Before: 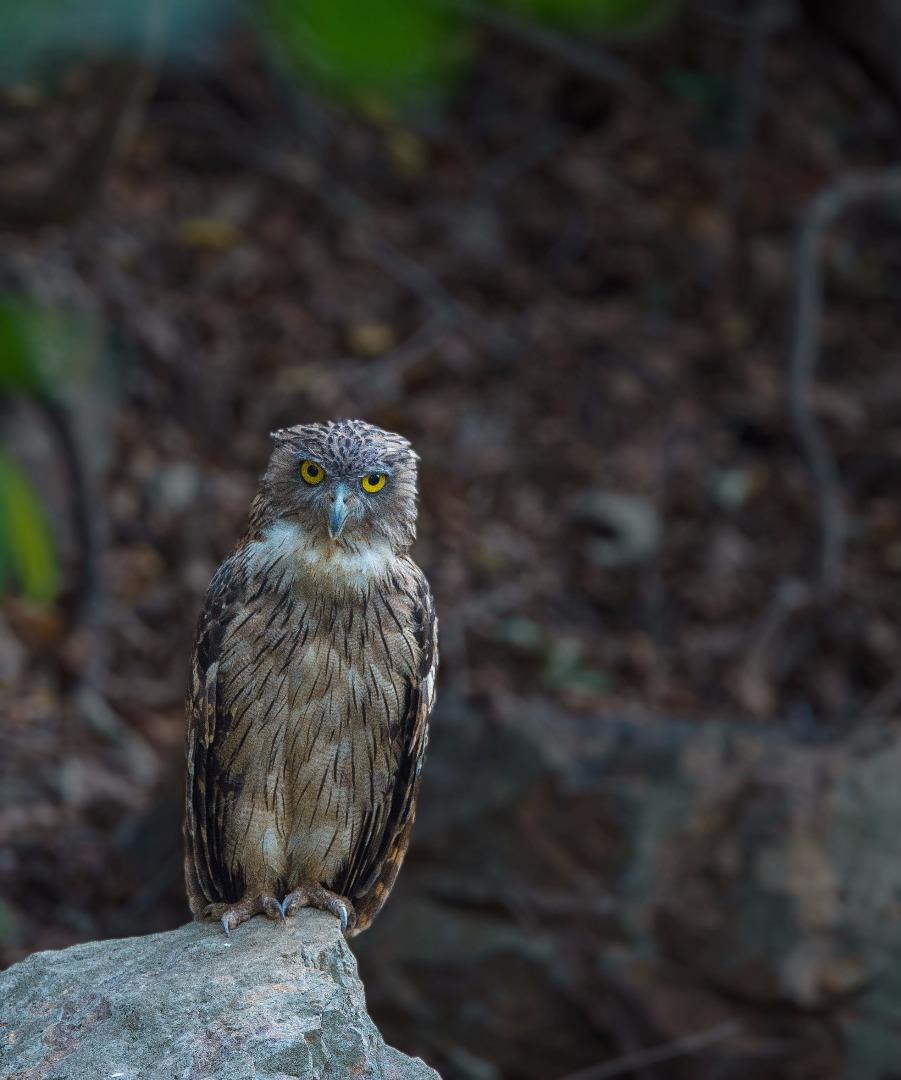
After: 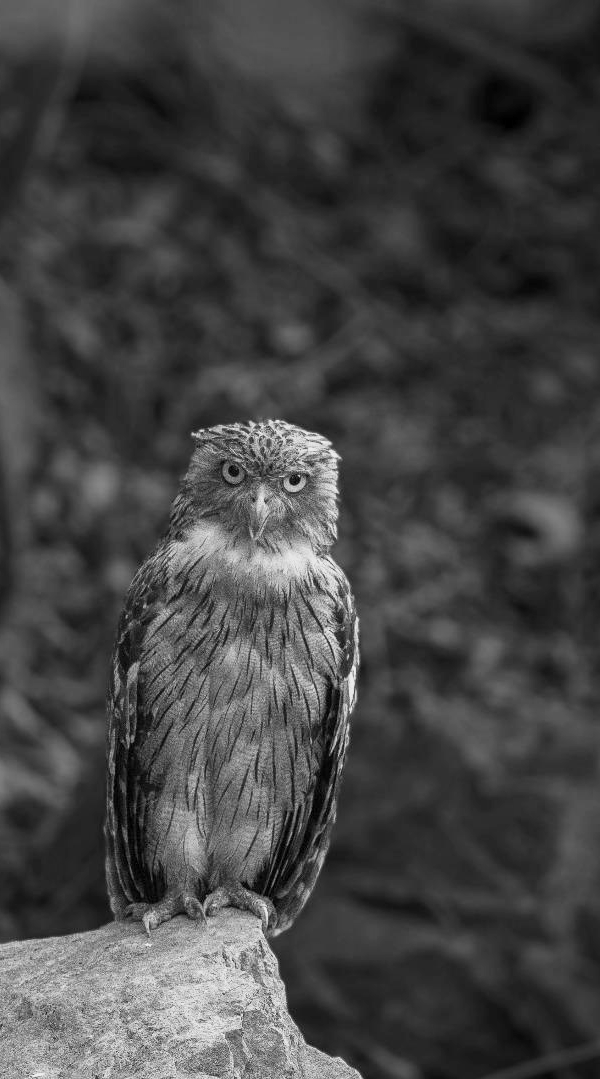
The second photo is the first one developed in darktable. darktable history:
exposure: black level correction 0.002, compensate highlight preservation false
monochrome: on, module defaults
crop and rotate: left 8.786%, right 24.548%
base curve: curves: ch0 [(0, 0) (0.088, 0.125) (0.176, 0.251) (0.354, 0.501) (0.613, 0.749) (1, 0.877)], preserve colors none
